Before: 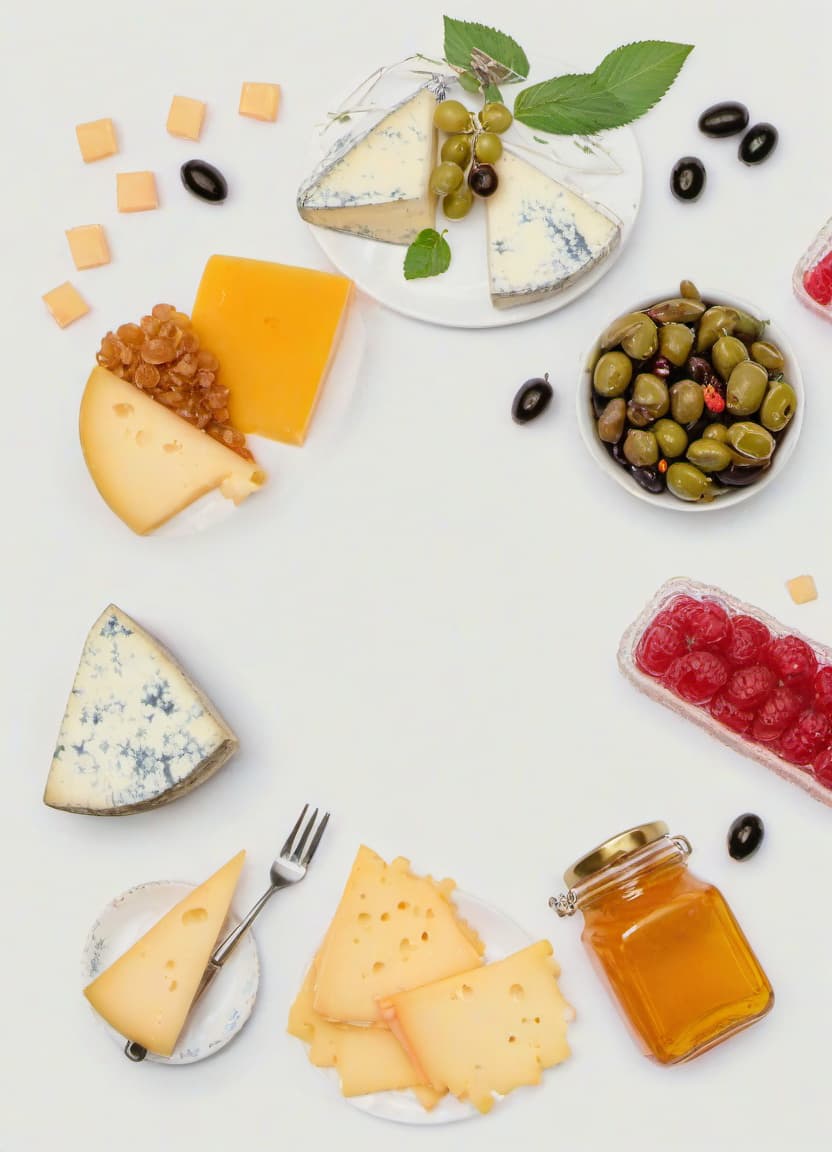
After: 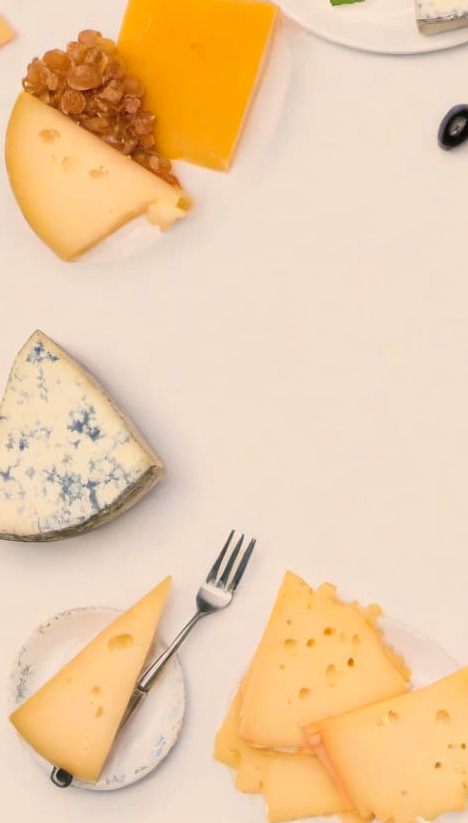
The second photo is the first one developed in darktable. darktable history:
color balance rgb: shadows lift › chroma 5.41%, shadows lift › hue 240°, highlights gain › chroma 3.74%, highlights gain › hue 60°, saturation formula JzAzBz (2021)
crop: left 8.966%, top 23.852%, right 34.699%, bottom 4.703%
